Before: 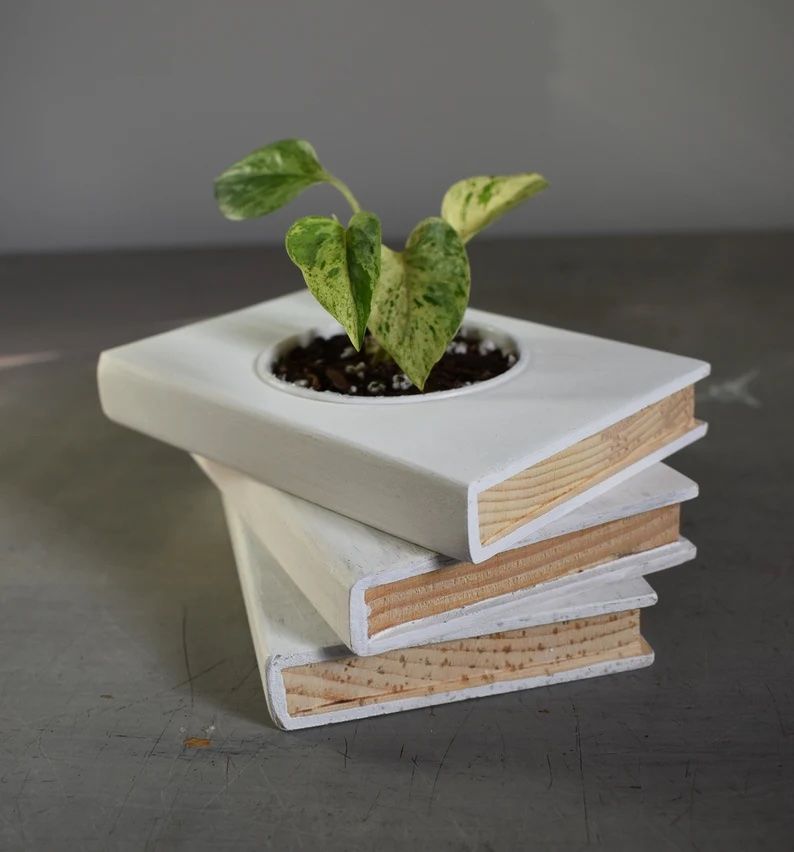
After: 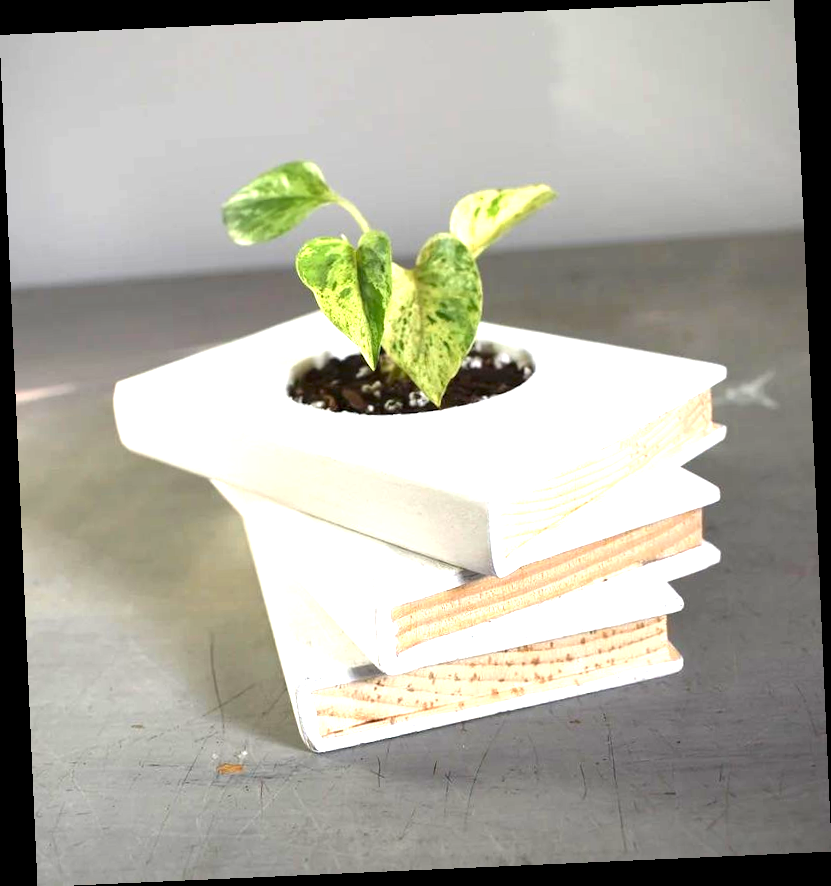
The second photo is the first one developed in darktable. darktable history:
exposure: exposure 2 EV, compensate highlight preservation false
rotate and perspective: rotation -2.56°, automatic cropping off
